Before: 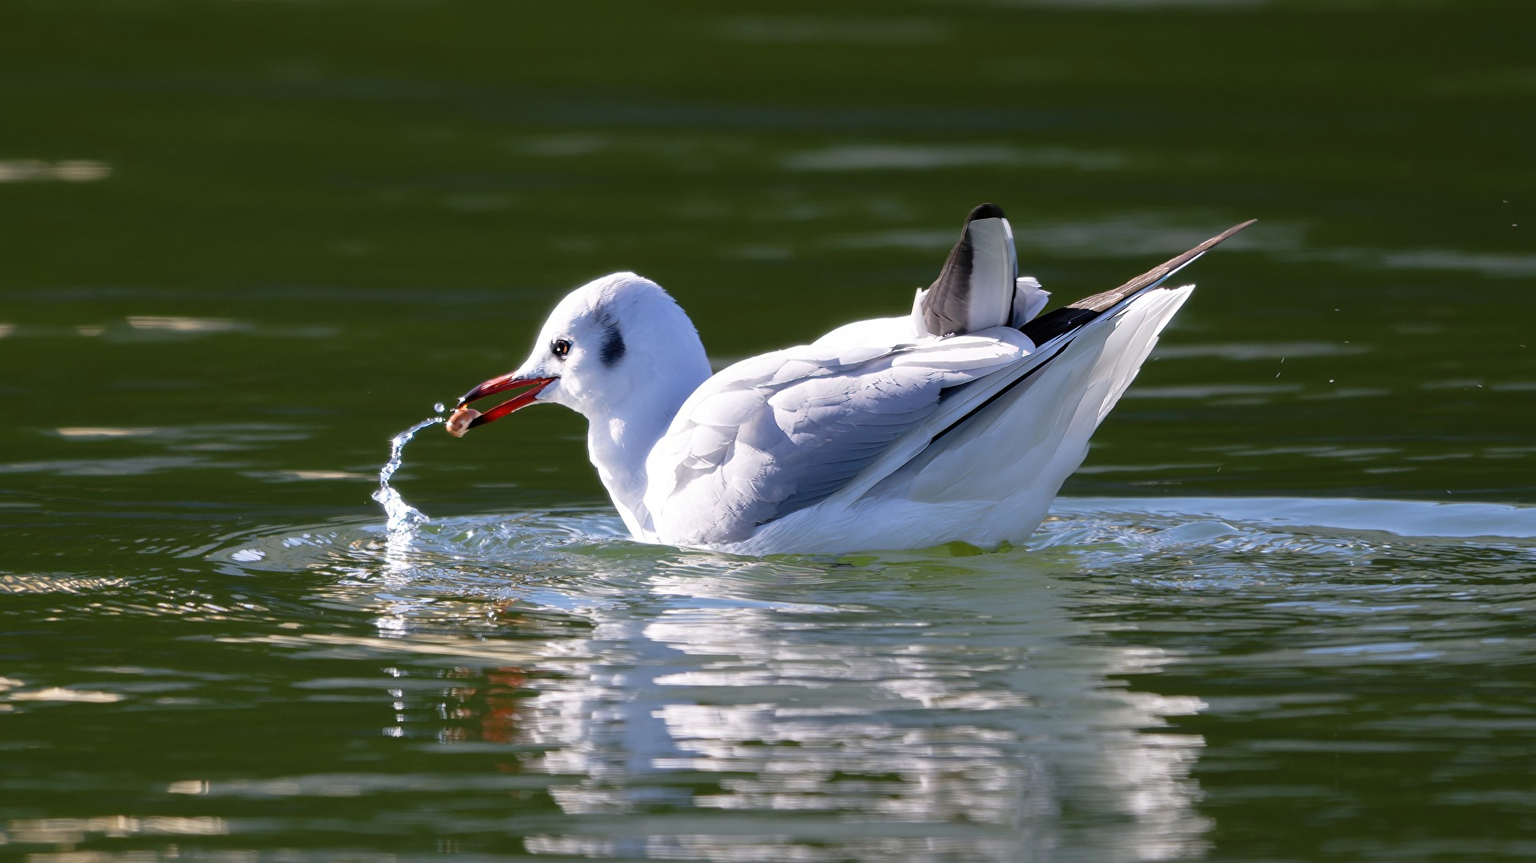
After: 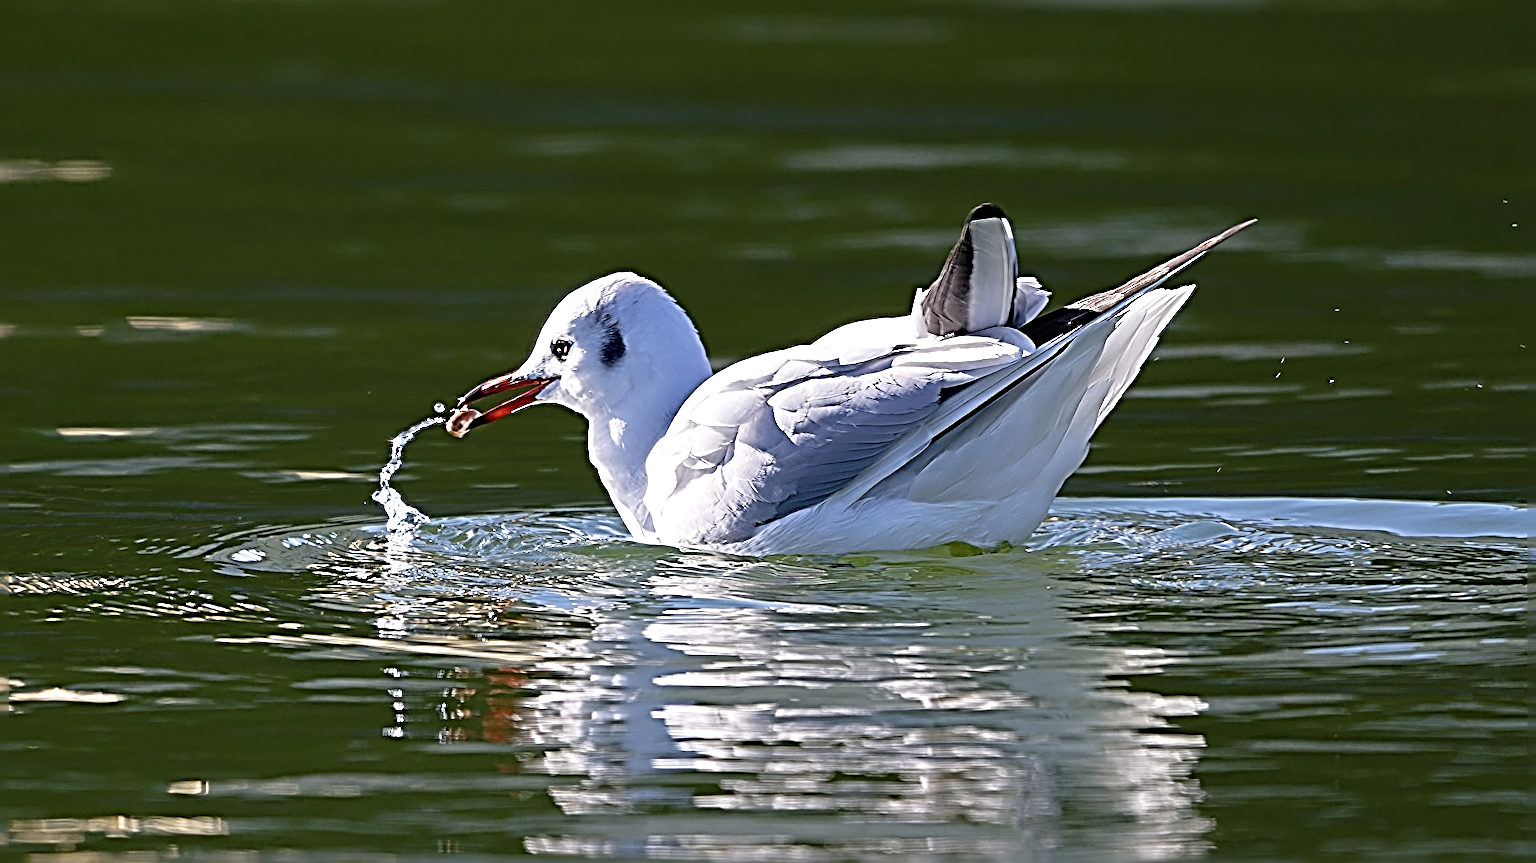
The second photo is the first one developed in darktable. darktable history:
exposure: exposure 0.076 EV, compensate highlight preservation false
sharpen: radius 4.027, amount 1.993
